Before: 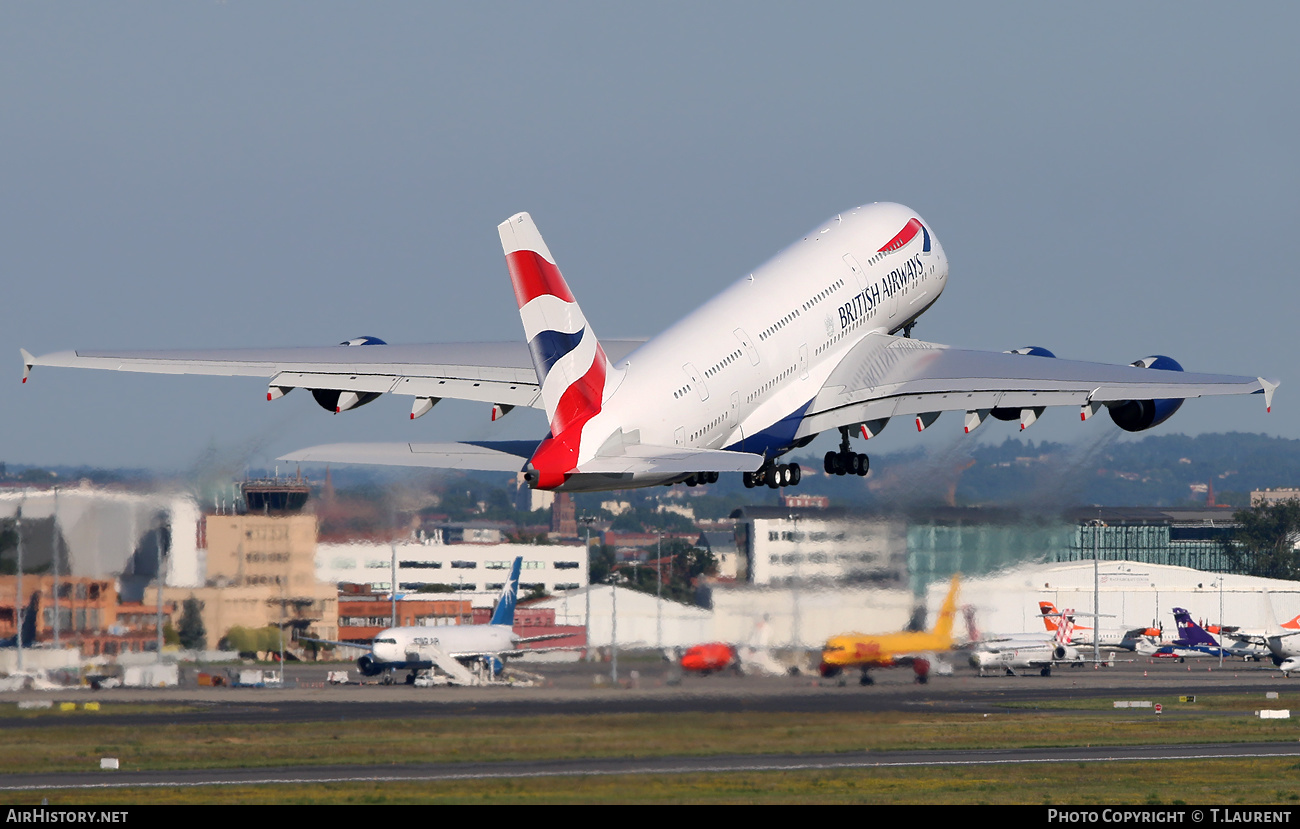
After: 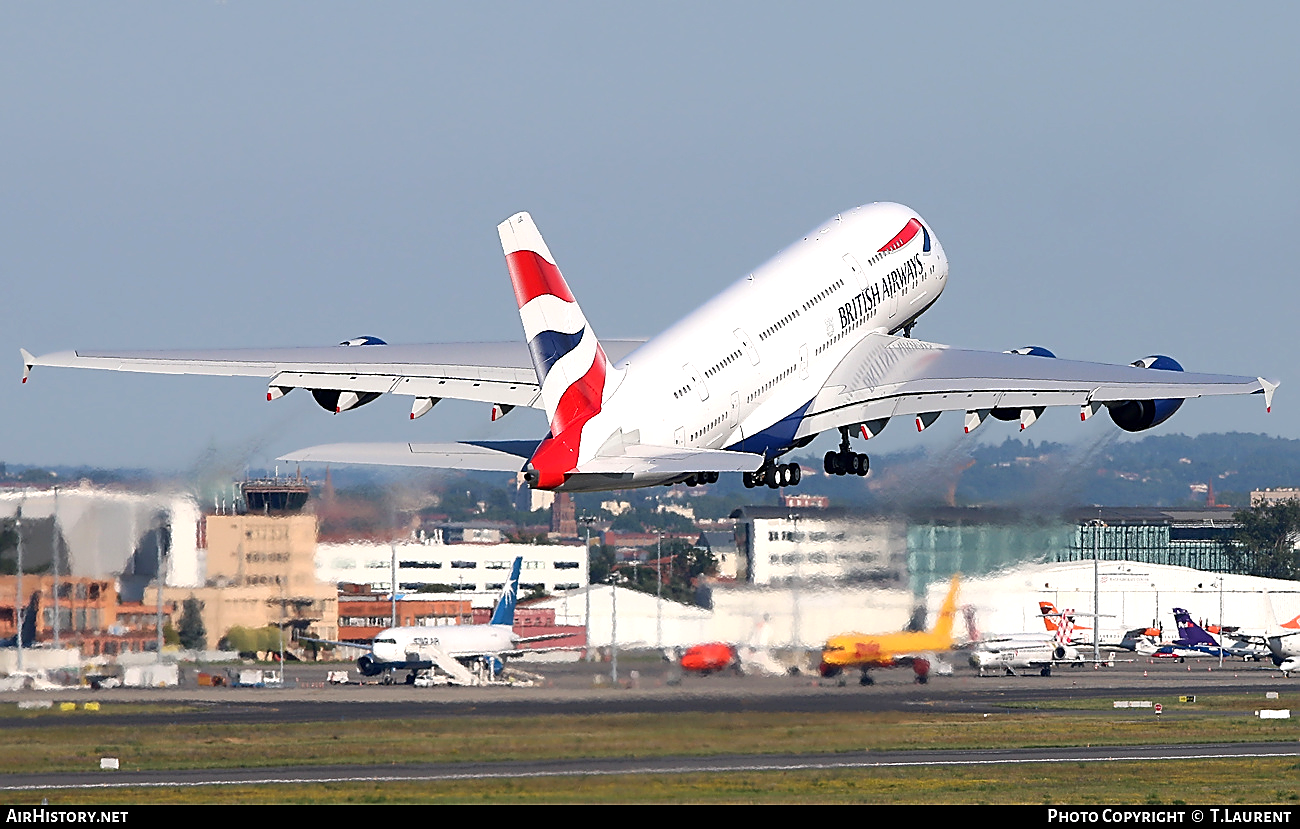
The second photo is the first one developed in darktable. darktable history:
exposure: exposure 0.462 EV, compensate exposure bias true, compensate highlight preservation false
sharpen: radius 1.427, amount 1.254, threshold 0.672
